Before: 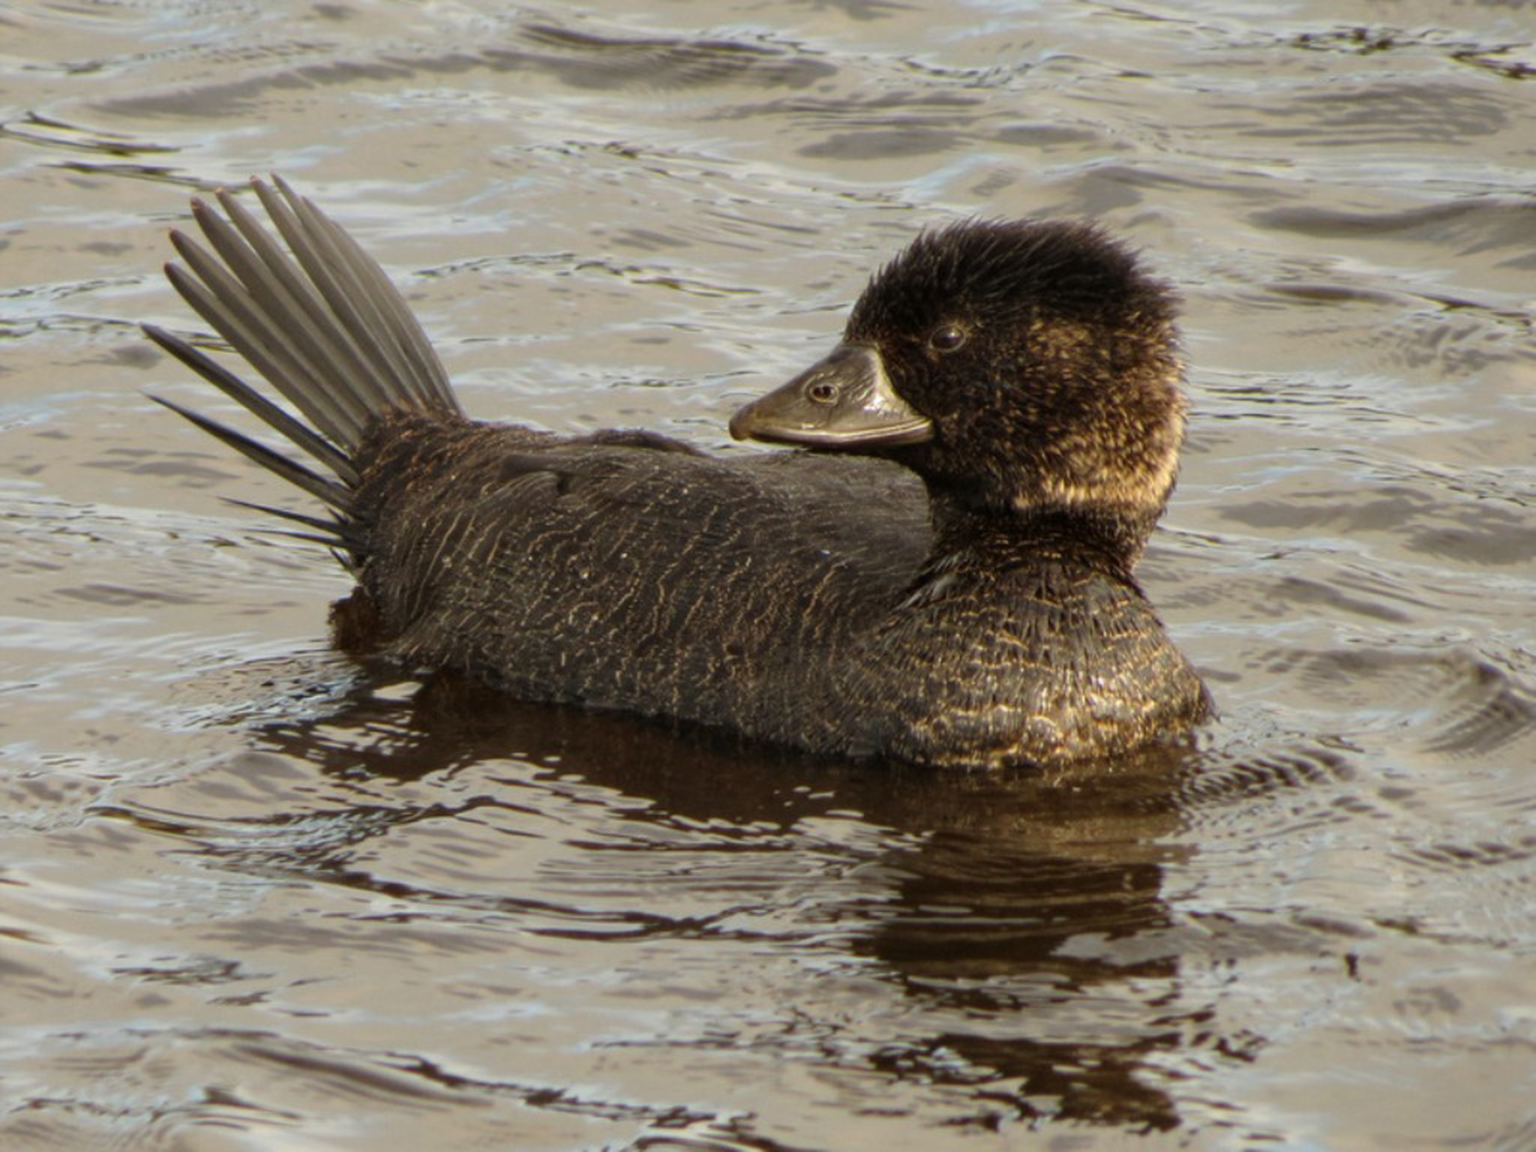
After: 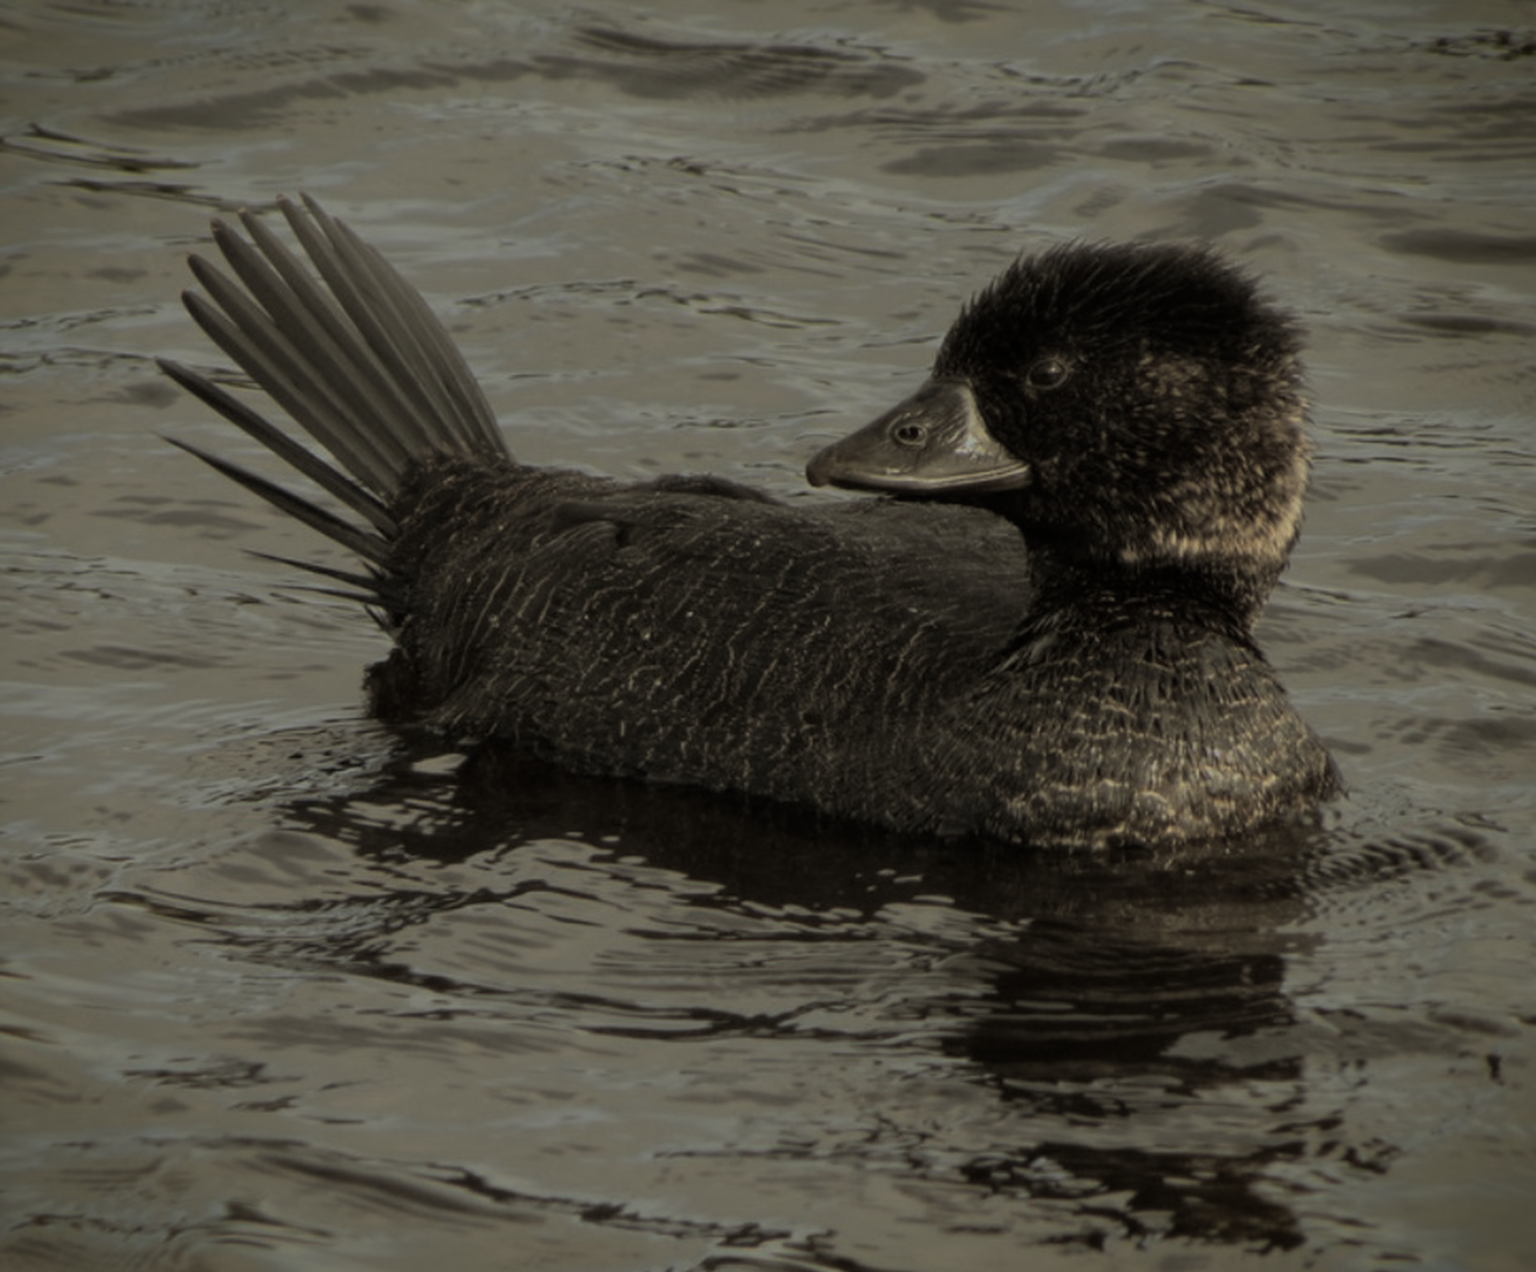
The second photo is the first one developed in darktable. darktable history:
color zones: curves: ch0 [(0.018, 0.548) (0.224, 0.64) (0.425, 0.447) (0.675, 0.575) (0.732, 0.579)]; ch1 [(0.066, 0.487) (0.25, 0.5) (0.404, 0.43) (0.75, 0.421) (0.956, 0.421)]; ch2 [(0.044, 0.561) (0.215, 0.465) (0.399, 0.544) (0.465, 0.548) (0.614, 0.447) (0.724, 0.43) (0.882, 0.623) (0.956, 0.632)]
white balance: red 0.988, blue 1.017
crop: right 9.509%, bottom 0.031%
split-toning: shadows › hue 46.8°, shadows › saturation 0.17, highlights › hue 316.8°, highlights › saturation 0.27, balance -51.82
exposure: exposure -1.468 EV, compensate highlight preservation false
color correction: highlights a* -4.73, highlights b* 5.06, saturation 0.97
vignetting: fall-off start 88.53%, fall-off radius 44.2%, saturation 0.376, width/height ratio 1.161
